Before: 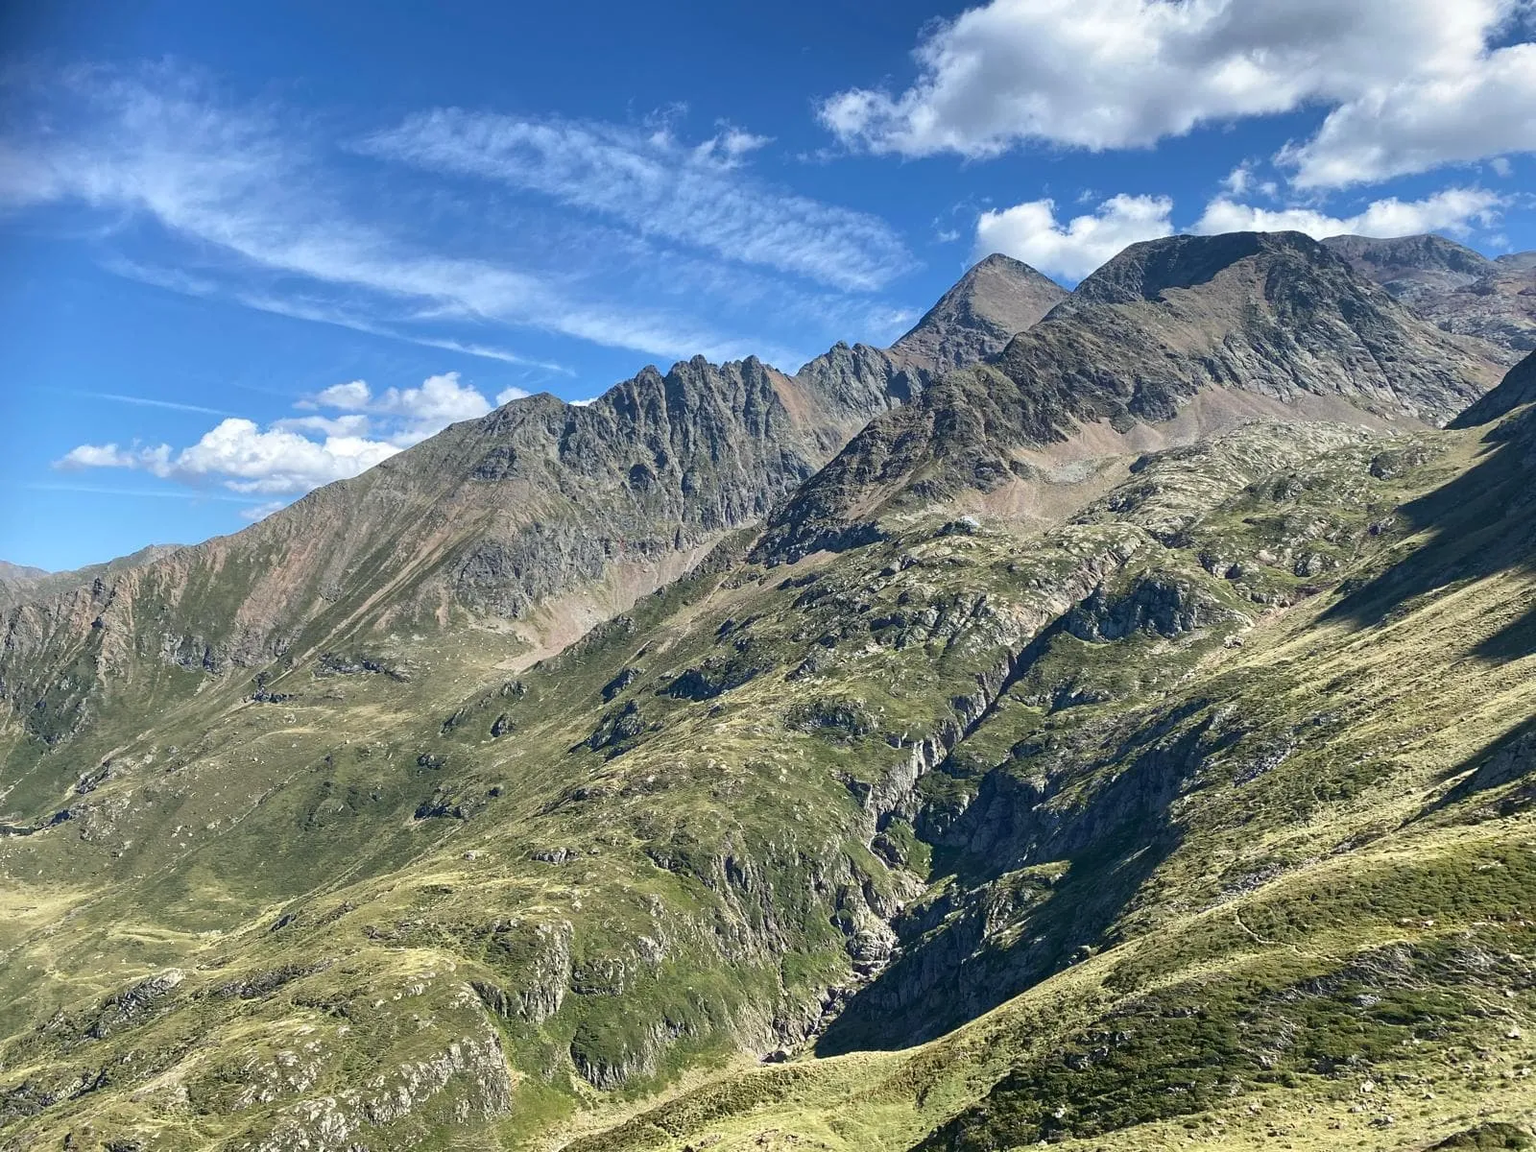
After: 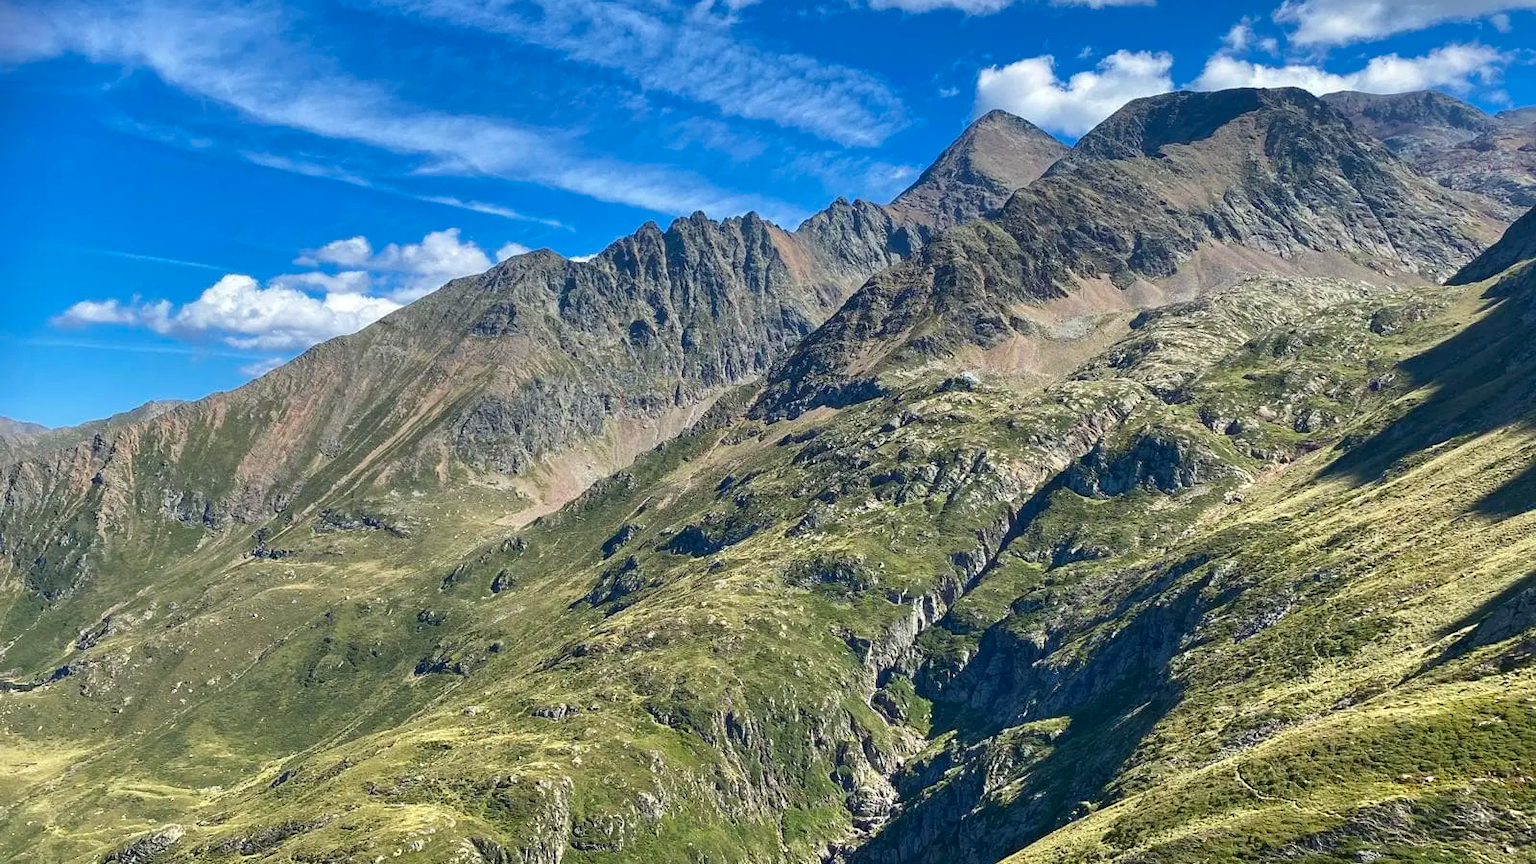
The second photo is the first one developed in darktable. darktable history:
contrast brightness saturation: contrast 0.01, saturation -0.05
shadows and highlights: soften with gaussian
crop and rotate: top 12.5%, bottom 12.5%
color zones: curves: ch0 [(0, 0.613) (0.01, 0.613) (0.245, 0.448) (0.498, 0.529) (0.642, 0.665) (0.879, 0.777) (0.99, 0.613)]; ch1 [(0, 0) (0.143, 0) (0.286, 0) (0.429, 0) (0.571, 0) (0.714, 0) (0.857, 0)], mix -138.01%
